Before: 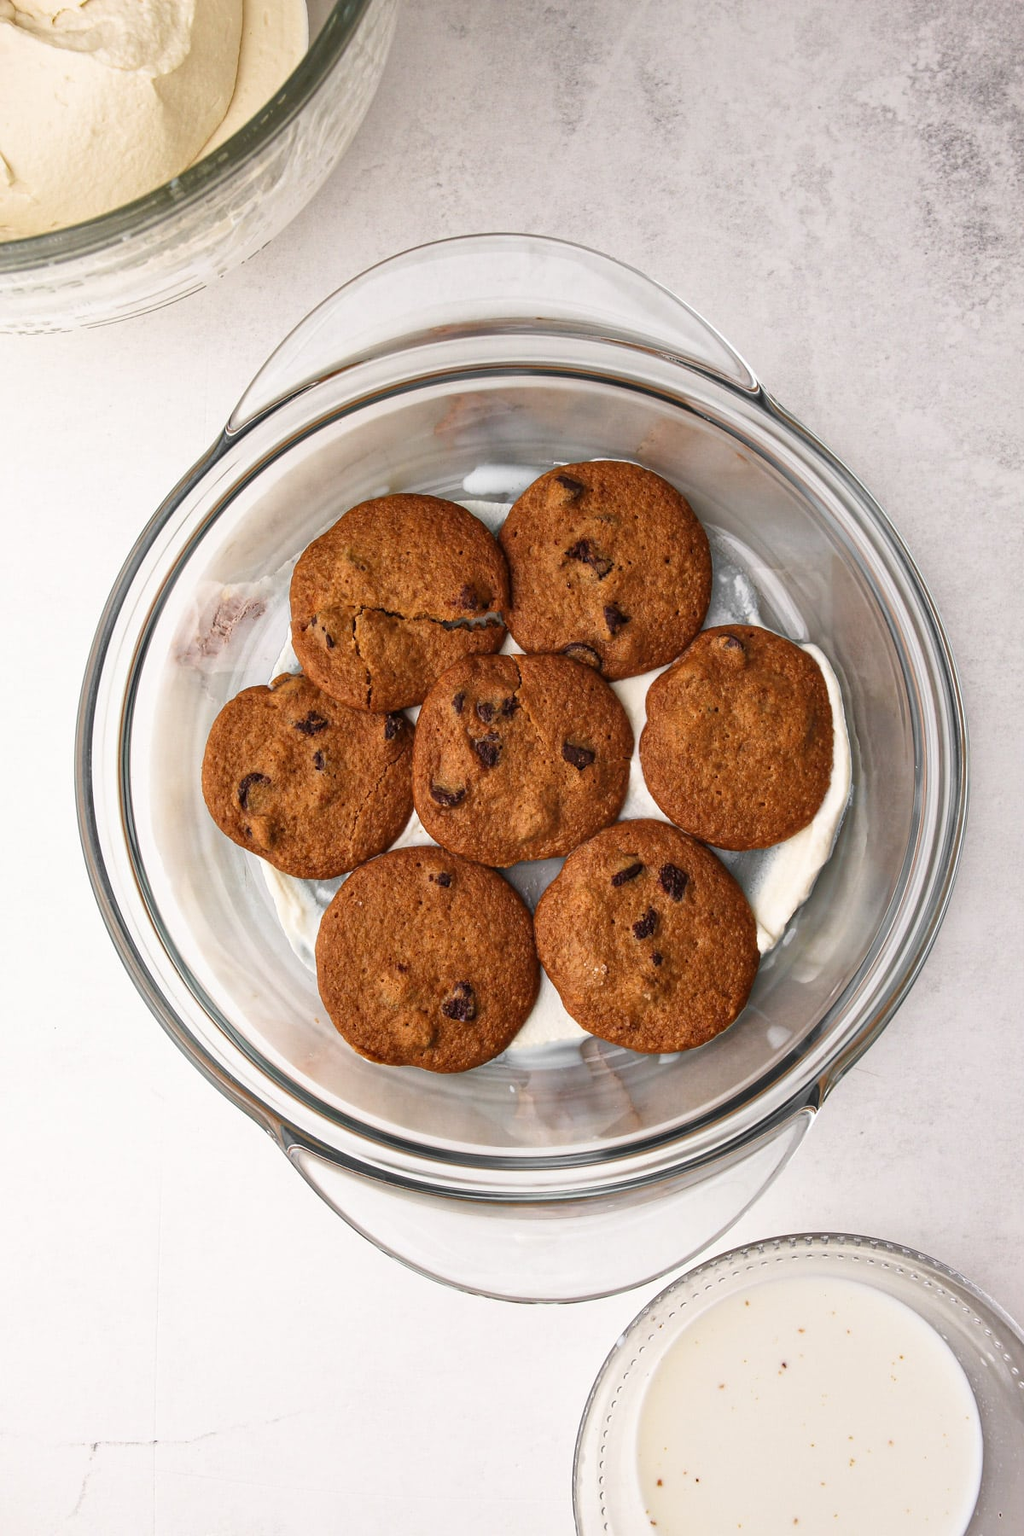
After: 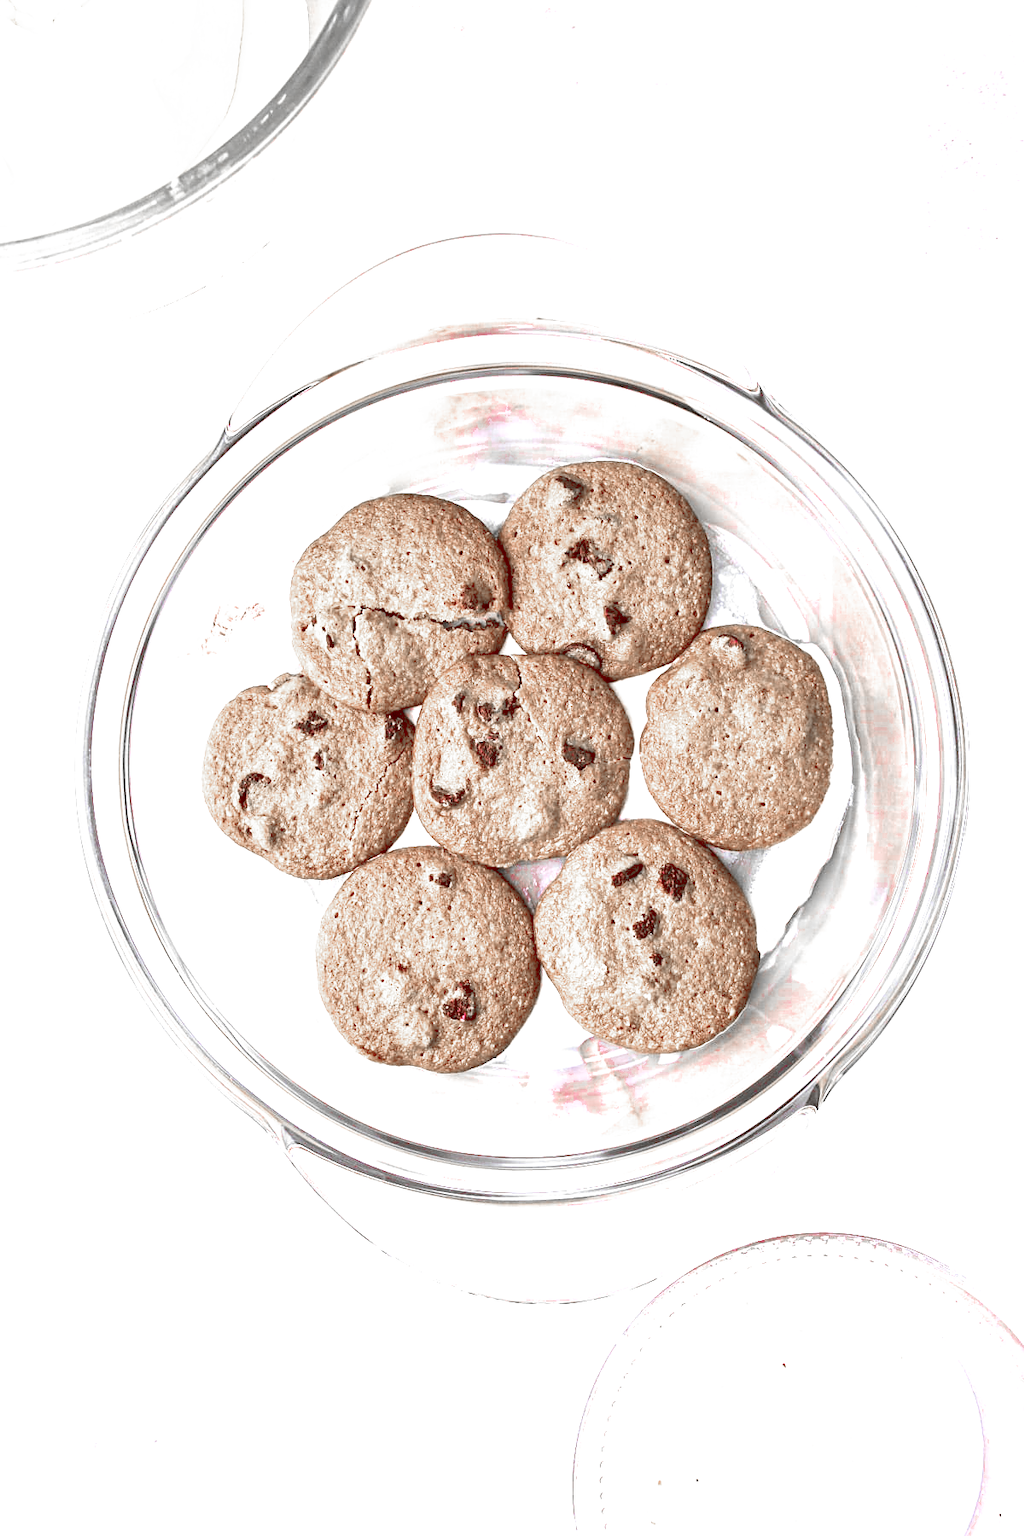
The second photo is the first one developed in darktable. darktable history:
color zones: curves: ch0 [(0, 0.278) (0.143, 0.5) (0.286, 0.5) (0.429, 0.5) (0.571, 0.5) (0.714, 0.5) (0.857, 0.5) (1, 0.5)]; ch1 [(0, 1) (0.143, 0.165) (0.286, 0) (0.429, 0) (0.571, 0) (0.714, 0) (0.857, 0.5) (1, 0.5)]; ch2 [(0, 0.508) (0.143, 0.5) (0.286, 0.5) (0.429, 0.5) (0.571, 0.5) (0.714, 0.5) (0.857, 0.5) (1, 0.5)]
exposure: black level correction 0.001, exposure 2 EV, compensate highlight preservation false
color balance: lift [1, 1.011, 0.999, 0.989], gamma [1.109, 1.045, 1.039, 0.955], gain [0.917, 0.936, 0.952, 1.064], contrast 2.32%, contrast fulcrum 19%, output saturation 101%
sharpen: radius 2.529, amount 0.323
white balance: red 0.986, blue 1.01
velvia: on, module defaults
contrast brightness saturation: contrast 0.09, saturation 0.28
